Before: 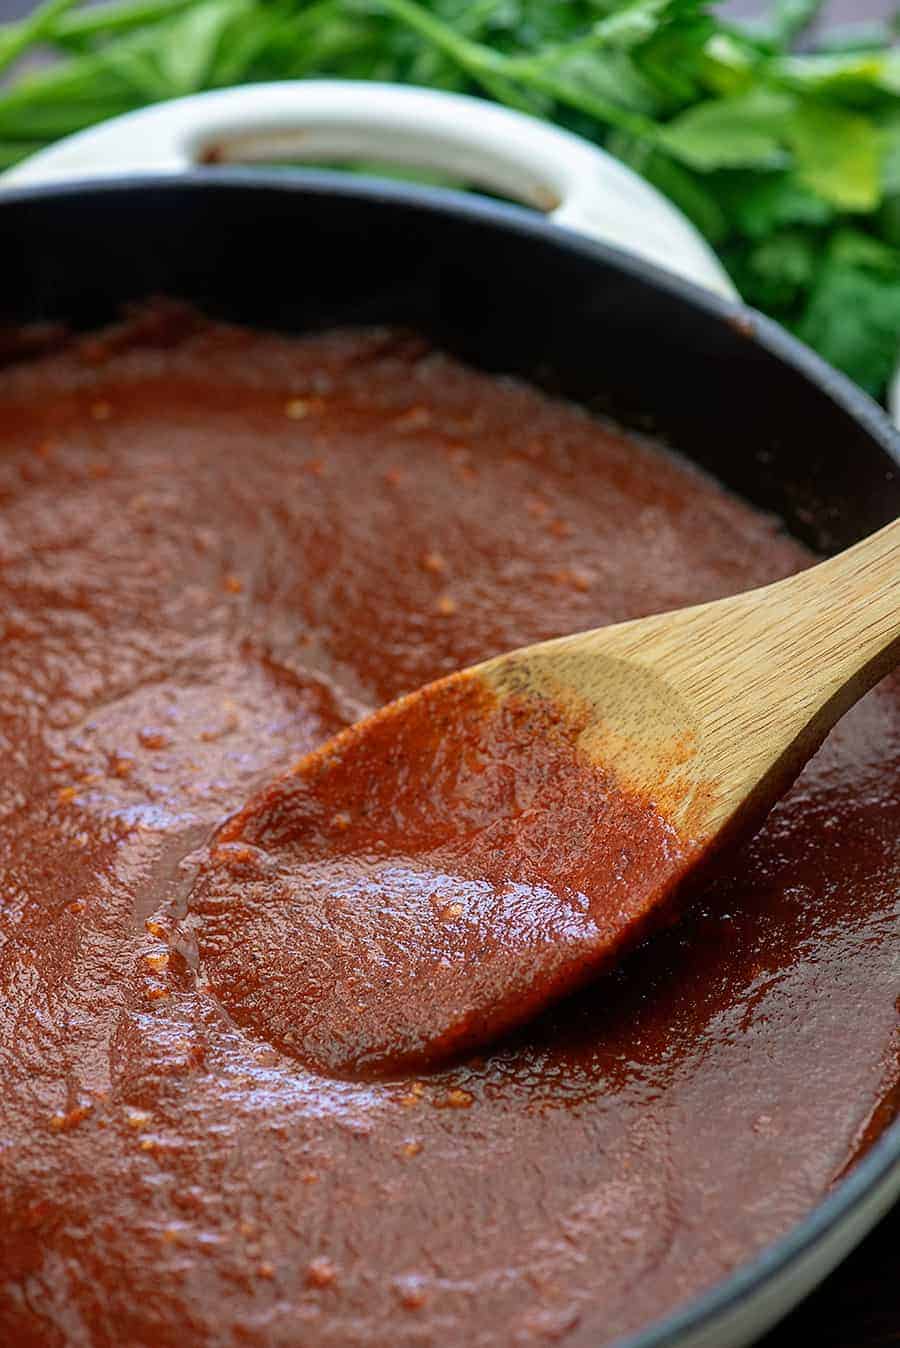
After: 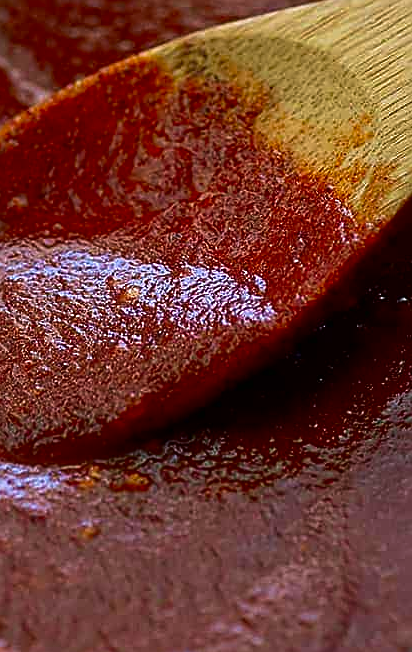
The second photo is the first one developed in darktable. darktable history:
contrast brightness saturation: brightness -0.25, saturation 0.2
sharpen: on, module defaults
crop: left 35.976%, top 45.819%, right 18.162%, bottom 5.807%
white balance: red 0.984, blue 1.059
velvia: on, module defaults
